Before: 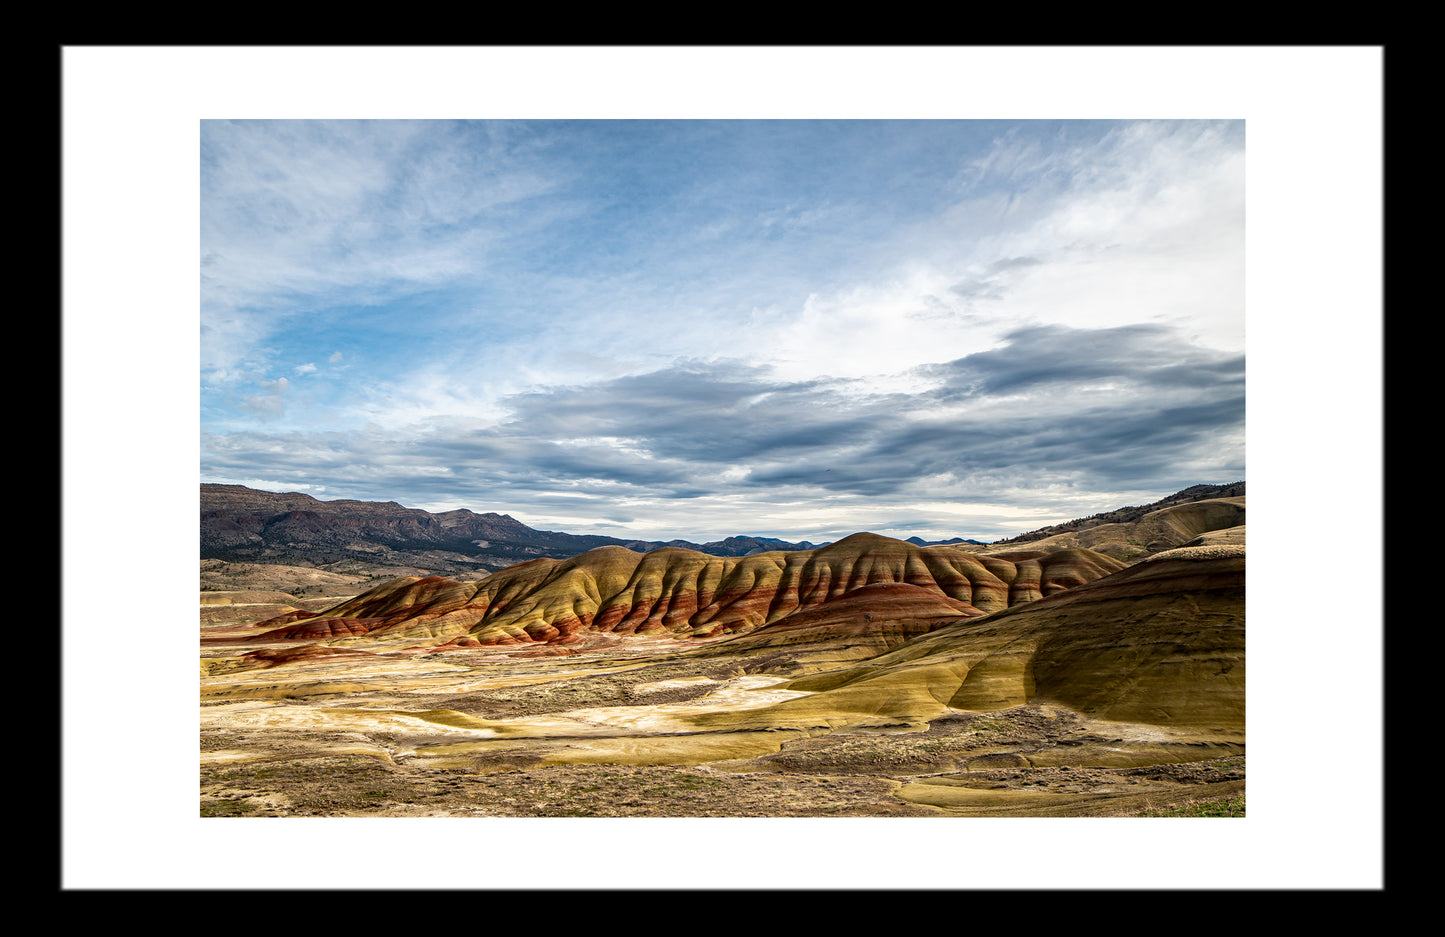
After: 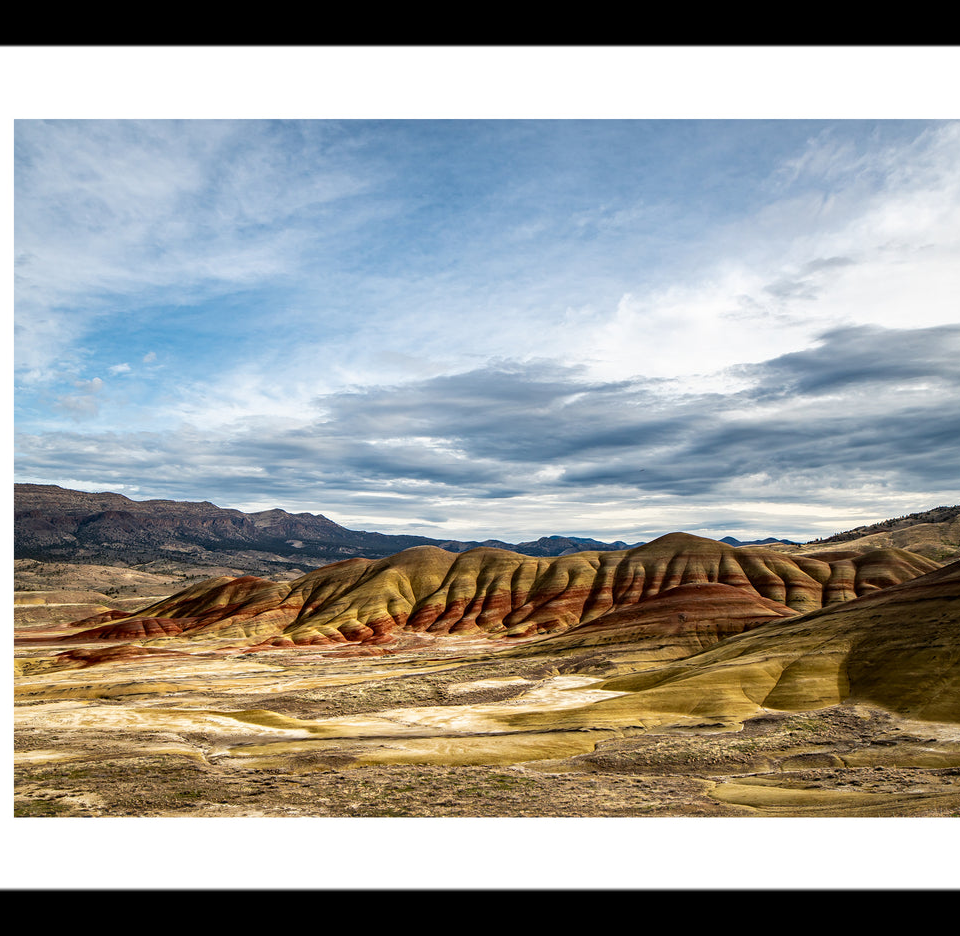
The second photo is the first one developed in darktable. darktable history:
crop and rotate: left 12.895%, right 20.641%
haze removal: strength 0.255, distance 0.251, compatibility mode true, adaptive false
